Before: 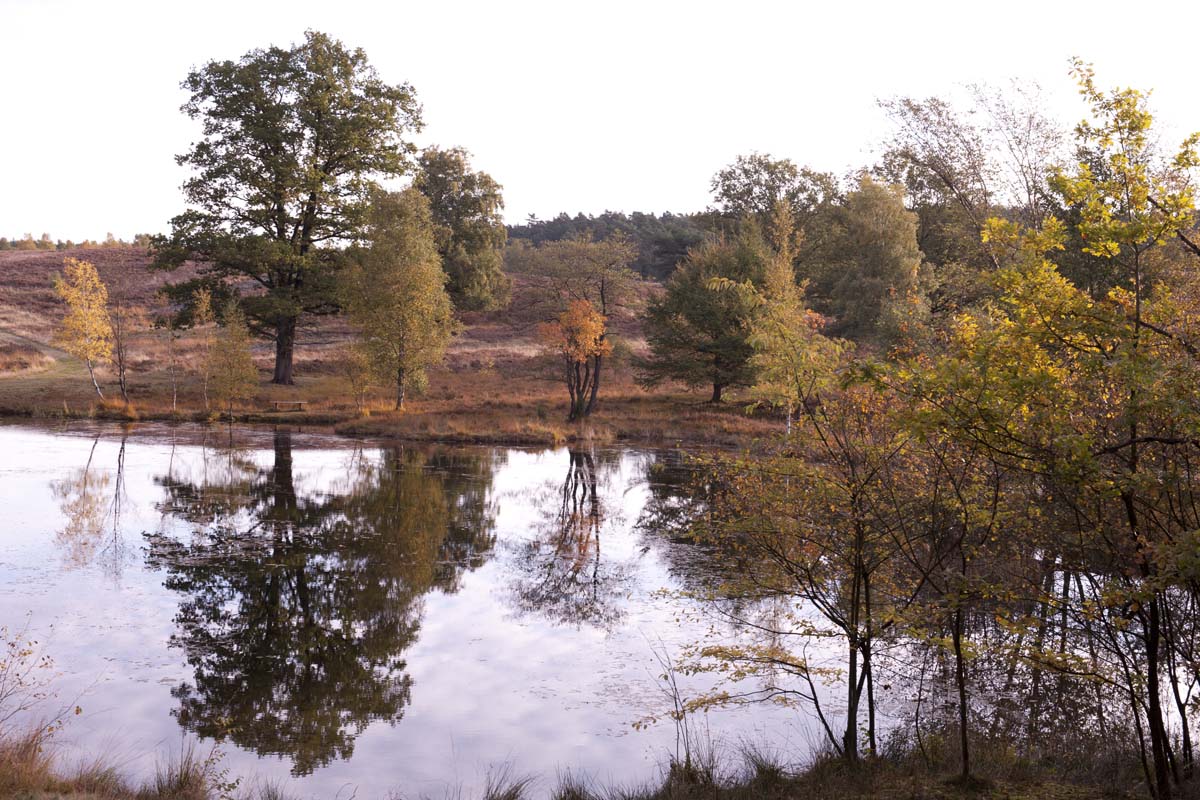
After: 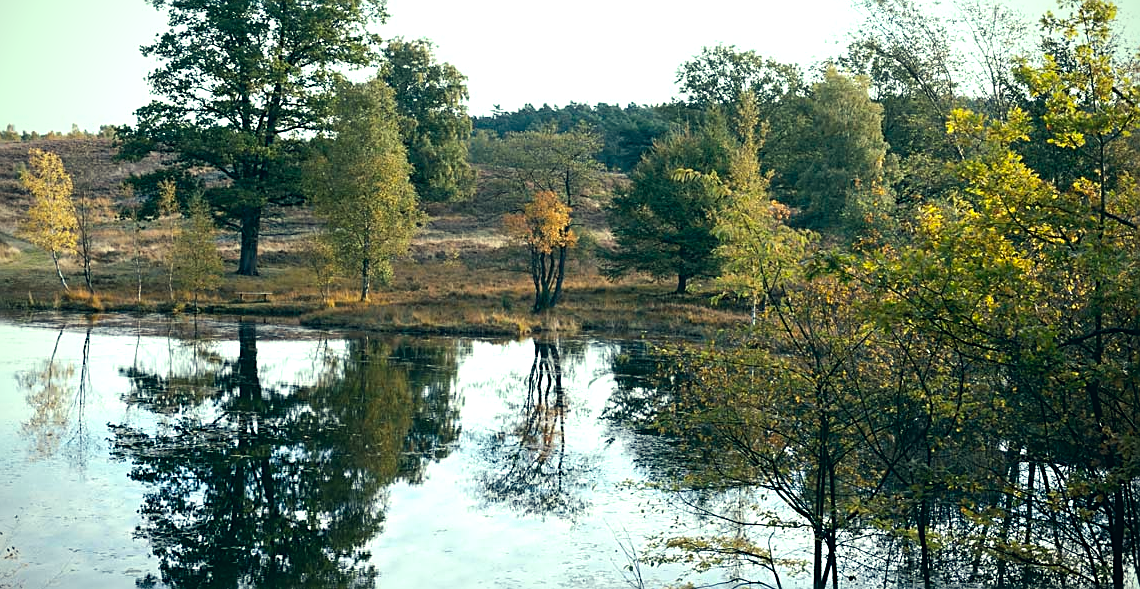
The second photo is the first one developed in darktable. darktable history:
sharpen: on, module defaults
exposure: compensate highlight preservation false
color correction: highlights a* -19.43, highlights b* 9.8, shadows a* -20.22, shadows b* -11.41
crop and rotate: left 2.941%, top 13.687%, right 2.034%, bottom 12.604%
vignetting: brightness -0.584, saturation -0.114
tone equalizer: -8 EV -0.432 EV, -7 EV -0.412 EV, -6 EV -0.3 EV, -5 EV -0.209 EV, -3 EV 0.205 EV, -2 EV 0.345 EV, -1 EV 0.391 EV, +0 EV 0.402 EV, edges refinement/feathering 500, mask exposure compensation -1.57 EV, preserve details no
